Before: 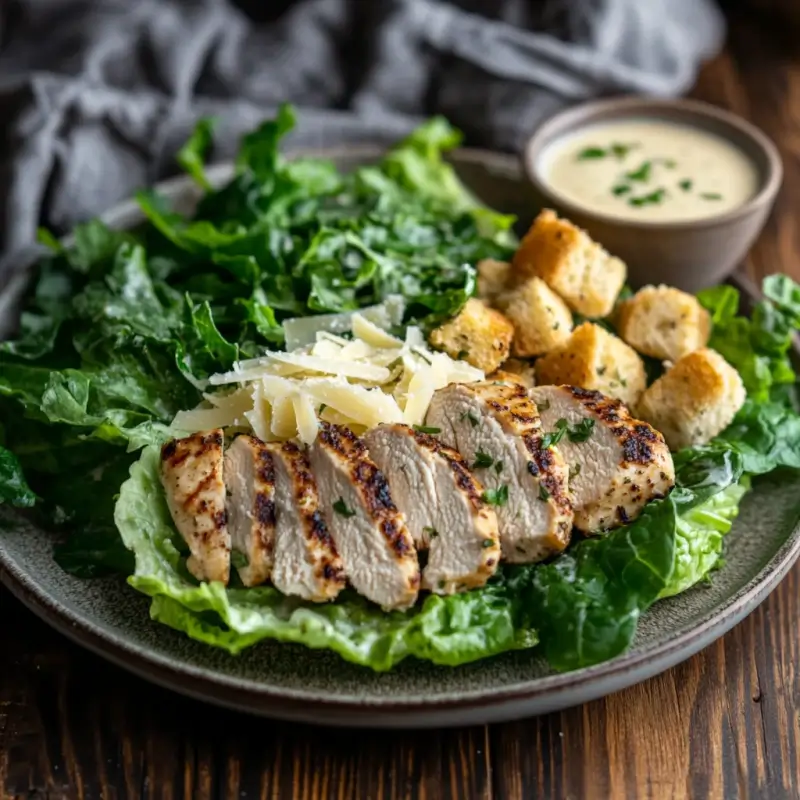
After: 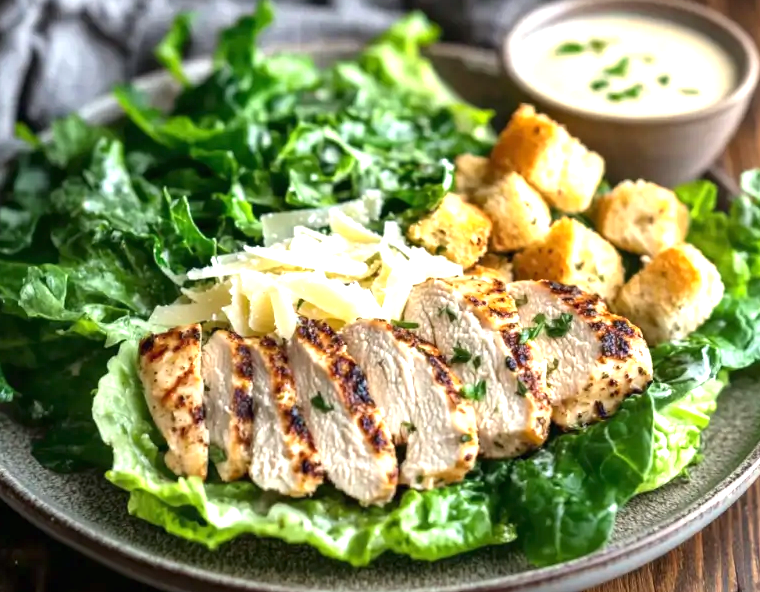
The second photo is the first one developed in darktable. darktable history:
crop and rotate: left 2.991%, top 13.302%, right 1.981%, bottom 12.636%
tone equalizer: on, module defaults
exposure: black level correction 0, exposure 1.1 EV, compensate exposure bias true, compensate highlight preservation false
